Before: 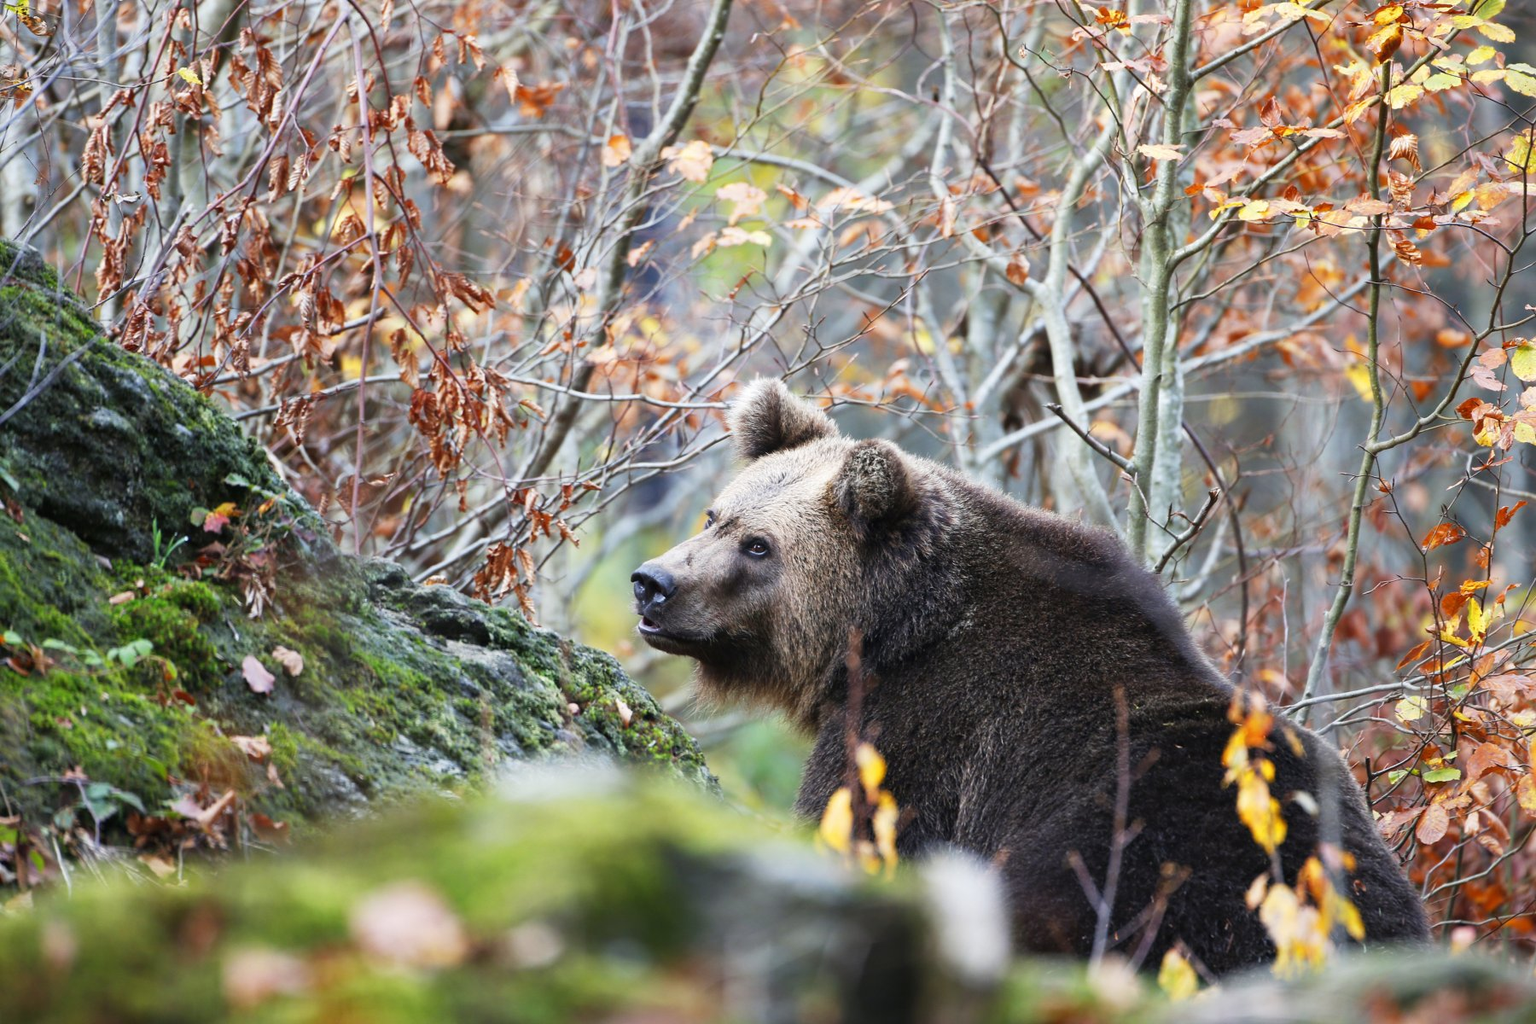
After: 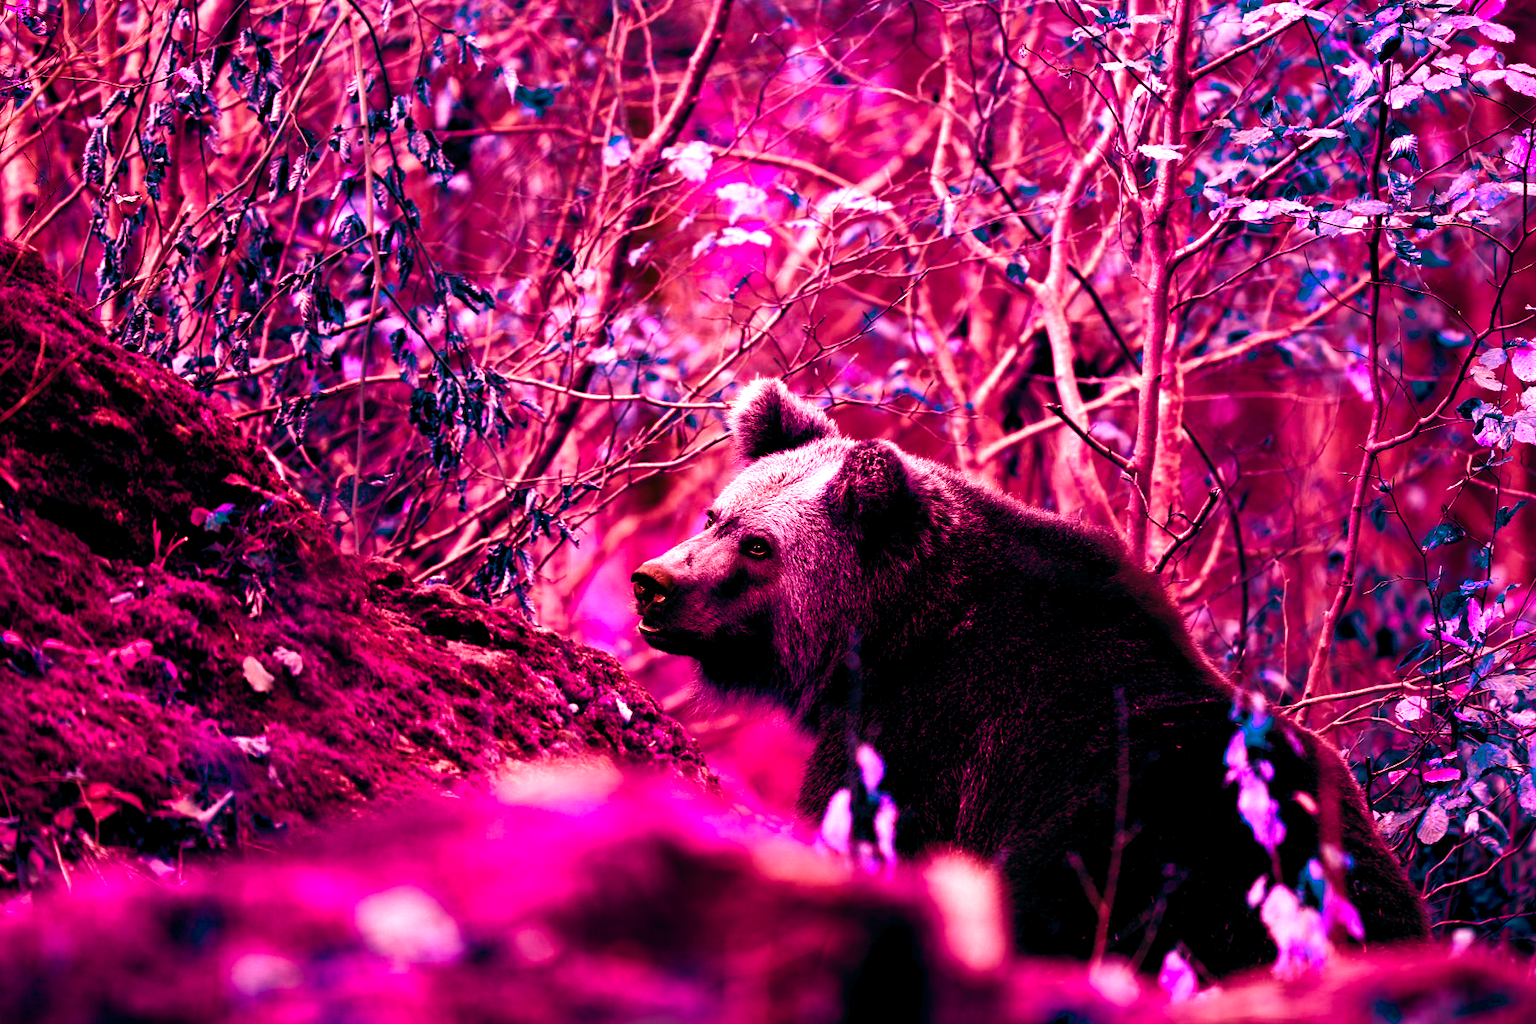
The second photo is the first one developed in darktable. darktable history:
color balance rgb: shadows lift › luminance -18.76%, shadows lift › chroma 35.44%, power › luminance -3.76%, power › hue 142.17°, highlights gain › chroma 7.5%, highlights gain › hue 184.75°, global offset › luminance -0.52%, global offset › chroma 0.91%, global offset › hue 173.36°, shadows fall-off 300%, white fulcrum 2 EV, highlights fall-off 300%, linear chroma grading › shadows 17.19%, linear chroma grading › highlights 61.12%, linear chroma grading › global chroma 50%, hue shift -150.52°, perceptual brilliance grading › global brilliance 12%, mask middle-gray fulcrum 100%, contrast gray fulcrum 38.43%, contrast 35.15%, saturation formula JzAzBz (2021)
exposure: black level correction 0.001, exposure 0.014 EV, compensate highlight preservation false
